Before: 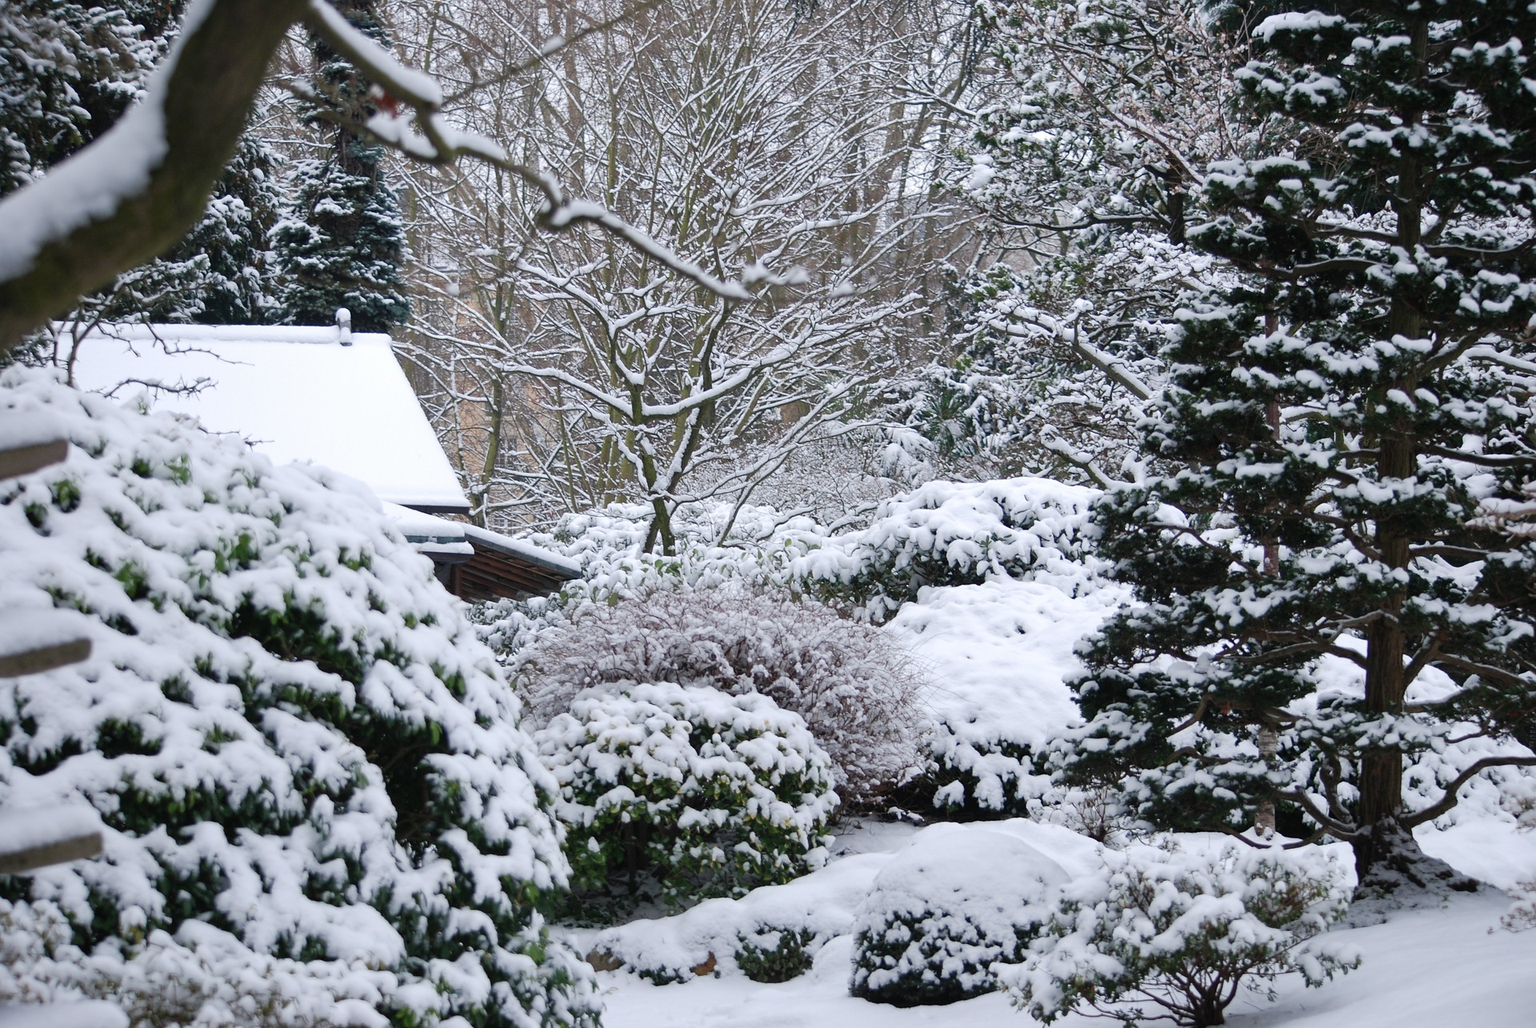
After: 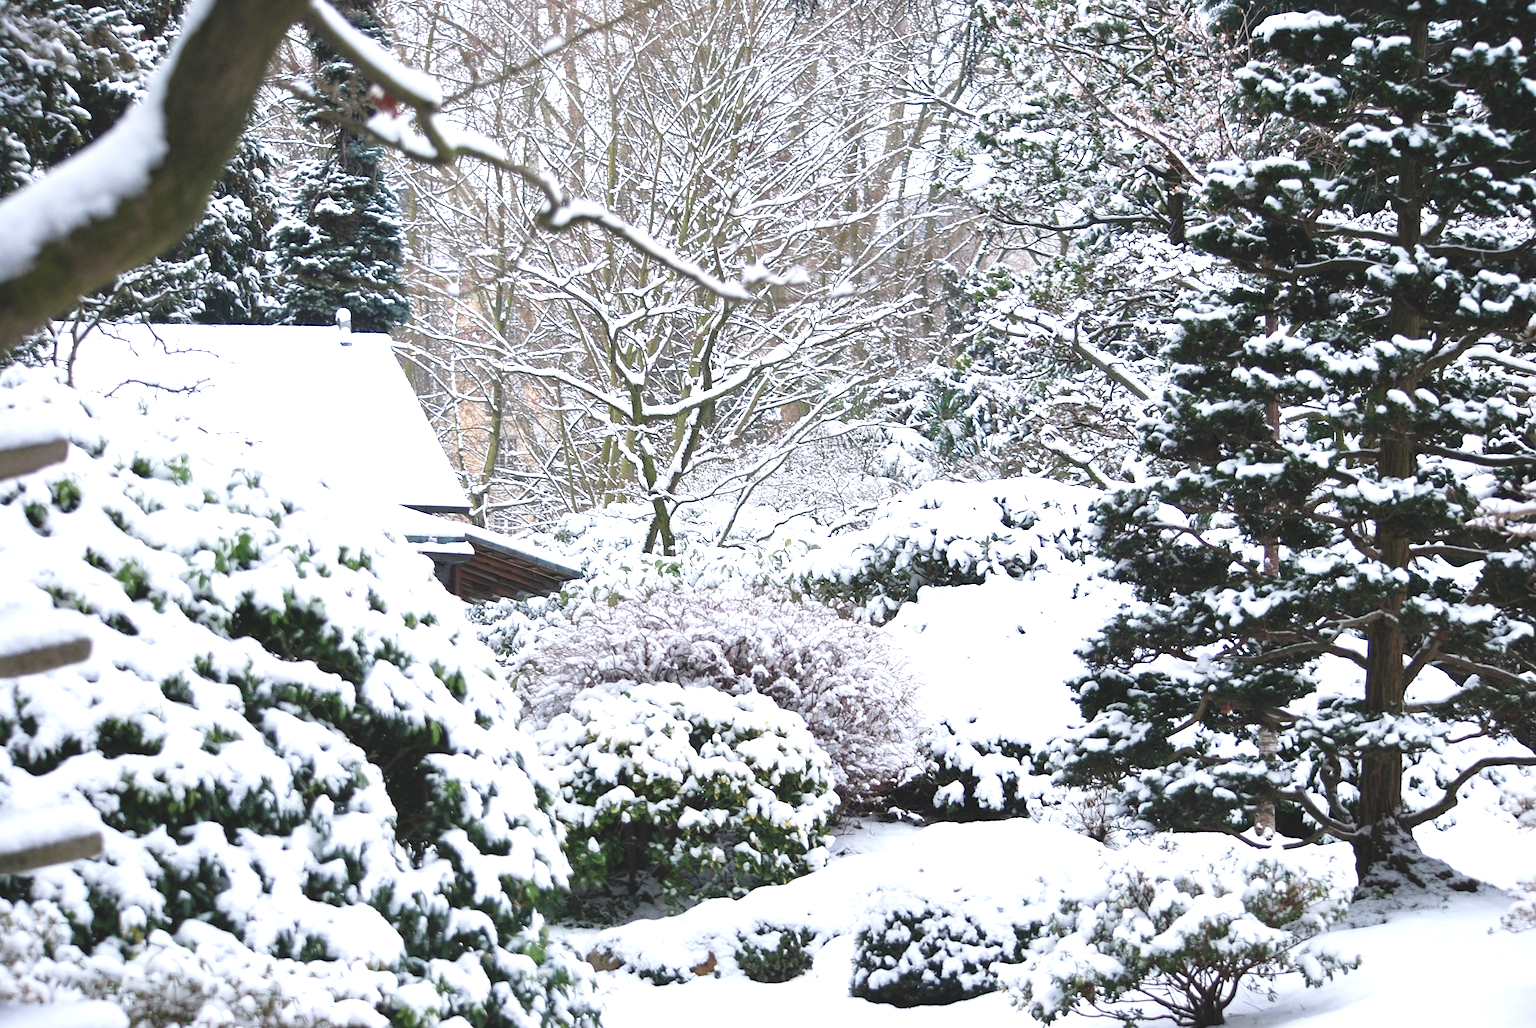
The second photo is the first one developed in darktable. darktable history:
exposure: black level correction -0.005, exposure 1.002 EV, compensate highlight preservation false
tone equalizer: on, module defaults
